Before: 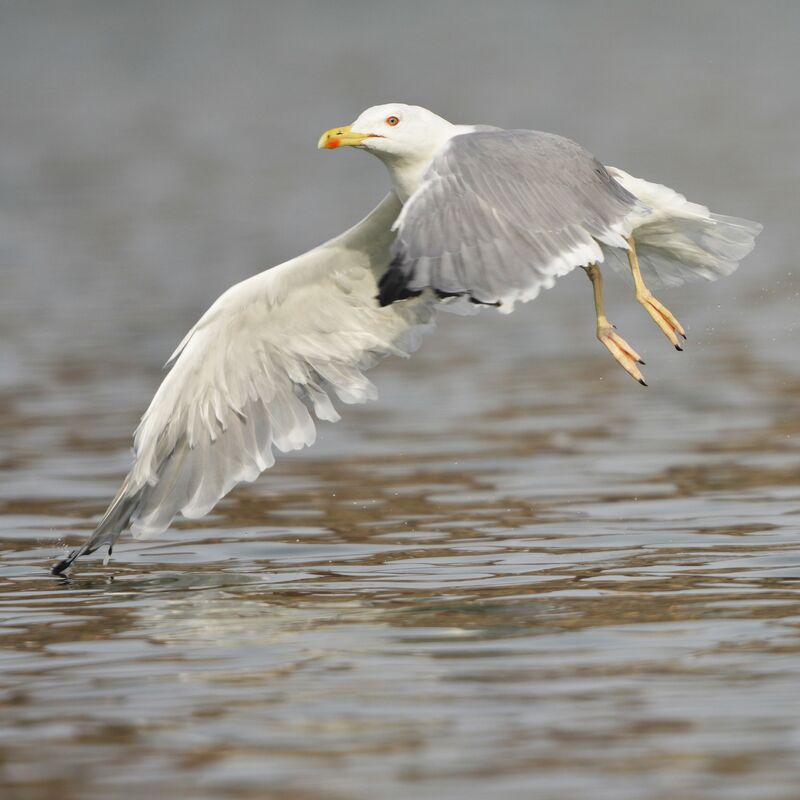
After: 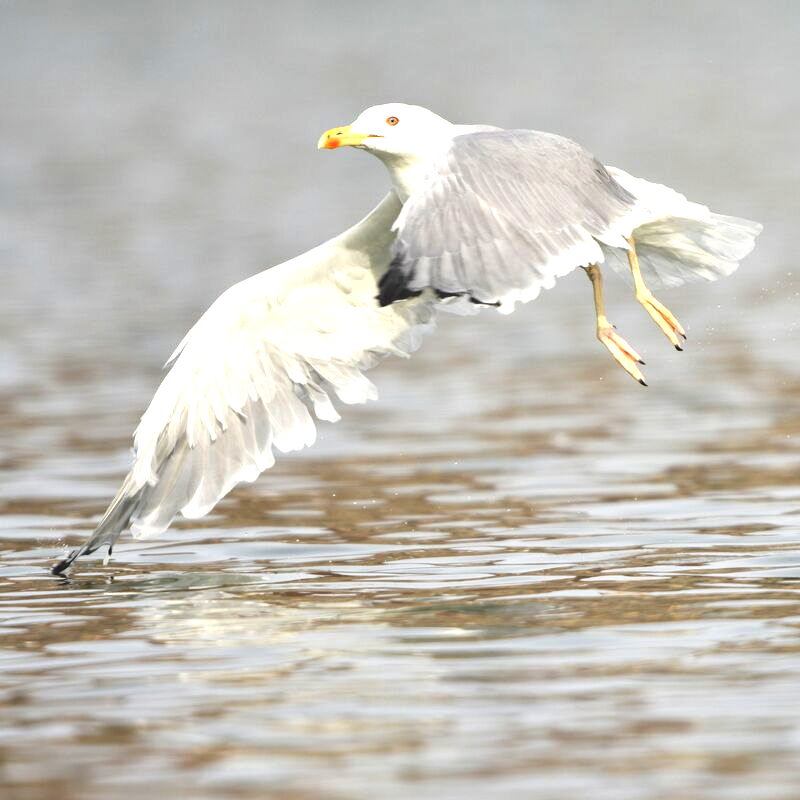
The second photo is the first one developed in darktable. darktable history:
exposure: black level correction 0, exposure 1.013 EV, compensate highlight preservation false
